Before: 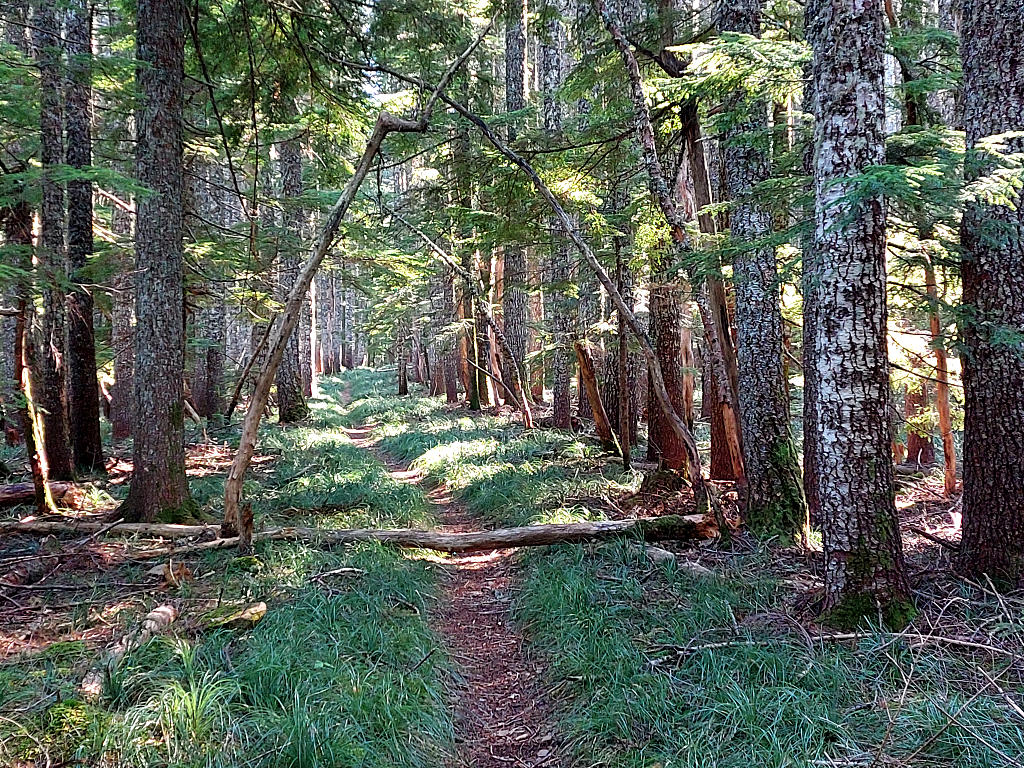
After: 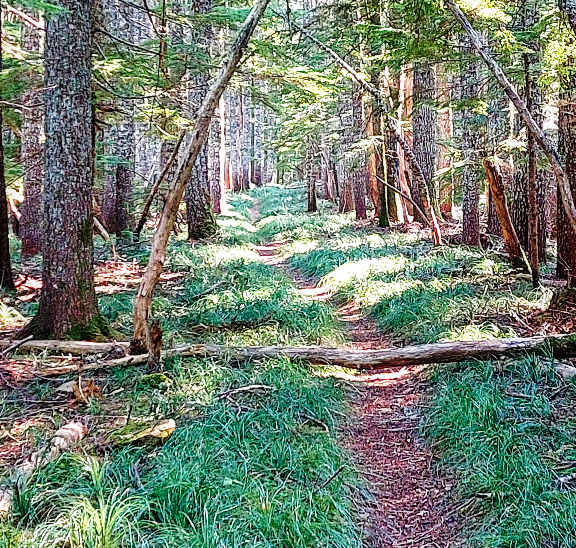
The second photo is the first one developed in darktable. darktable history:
velvia: strength 15%
base curve: curves: ch0 [(0, 0) (0.028, 0.03) (0.121, 0.232) (0.46, 0.748) (0.859, 0.968) (1, 1)], preserve colors none
local contrast: on, module defaults
crop: left 8.966%, top 23.852%, right 34.699%, bottom 4.703%
